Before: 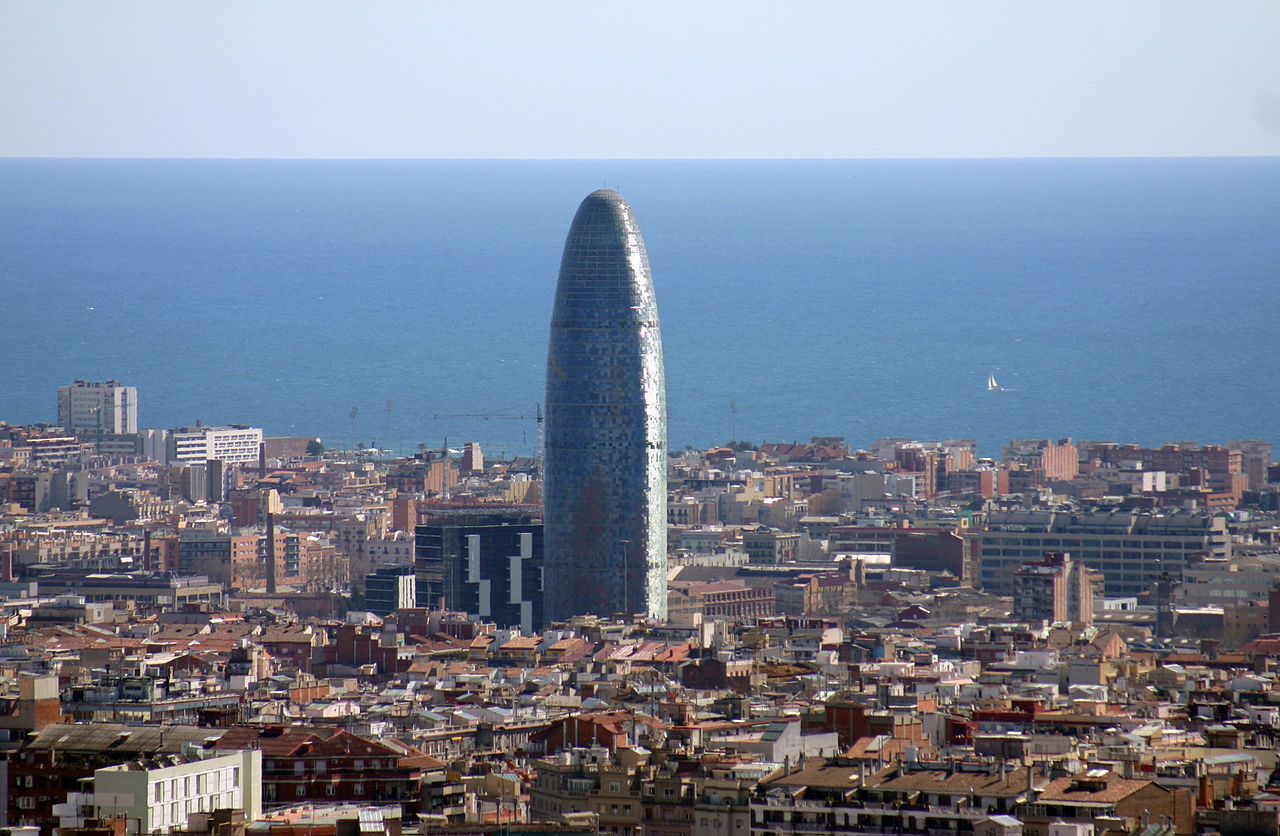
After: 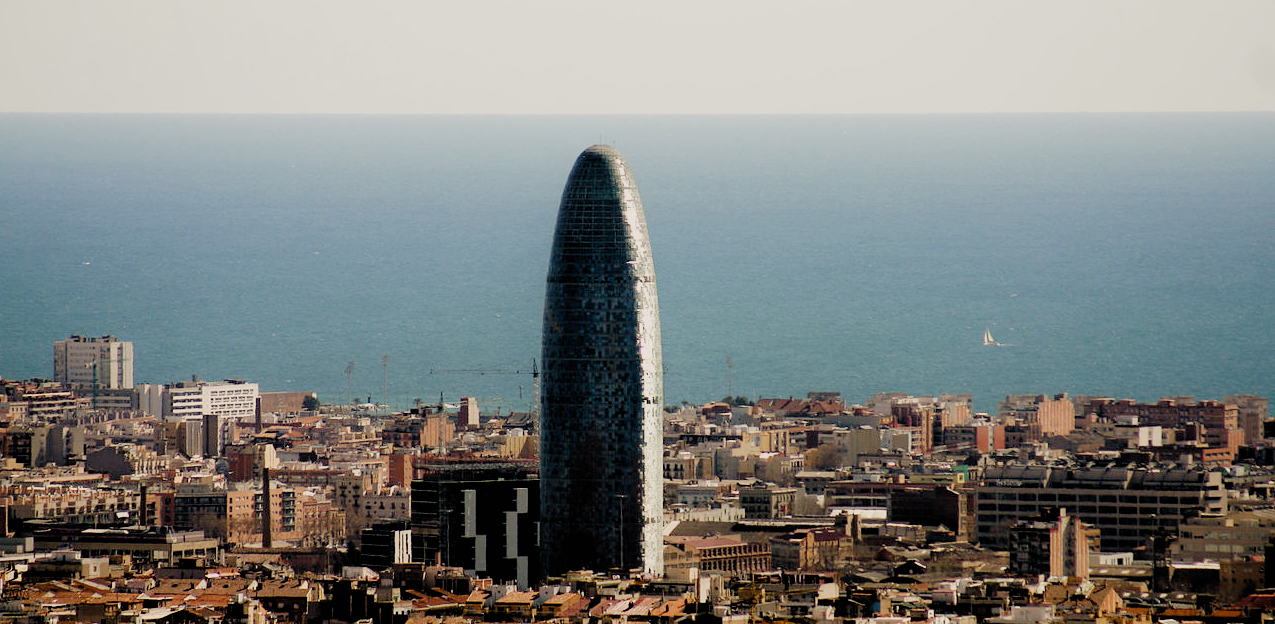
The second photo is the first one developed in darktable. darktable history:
white balance: red 1.123, blue 0.83
tone equalizer: -8 EV -0.001 EV, -7 EV 0.001 EV, -6 EV -0.002 EV, -5 EV -0.003 EV, -4 EV -0.062 EV, -3 EV -0.222 EV, -2 EV -0.267 EV, -1 EV 0.105 EV, +0 EV 0.303 EV
crop: left 0.387%, top 5.469%, bottom 19.809%
filmic rgb: black relative exposure -2.85 EV, white relative exposure 4.56 EV, hardness 1.77, contrast 1.25, preserve chrominance no, color science v5 (2021)
